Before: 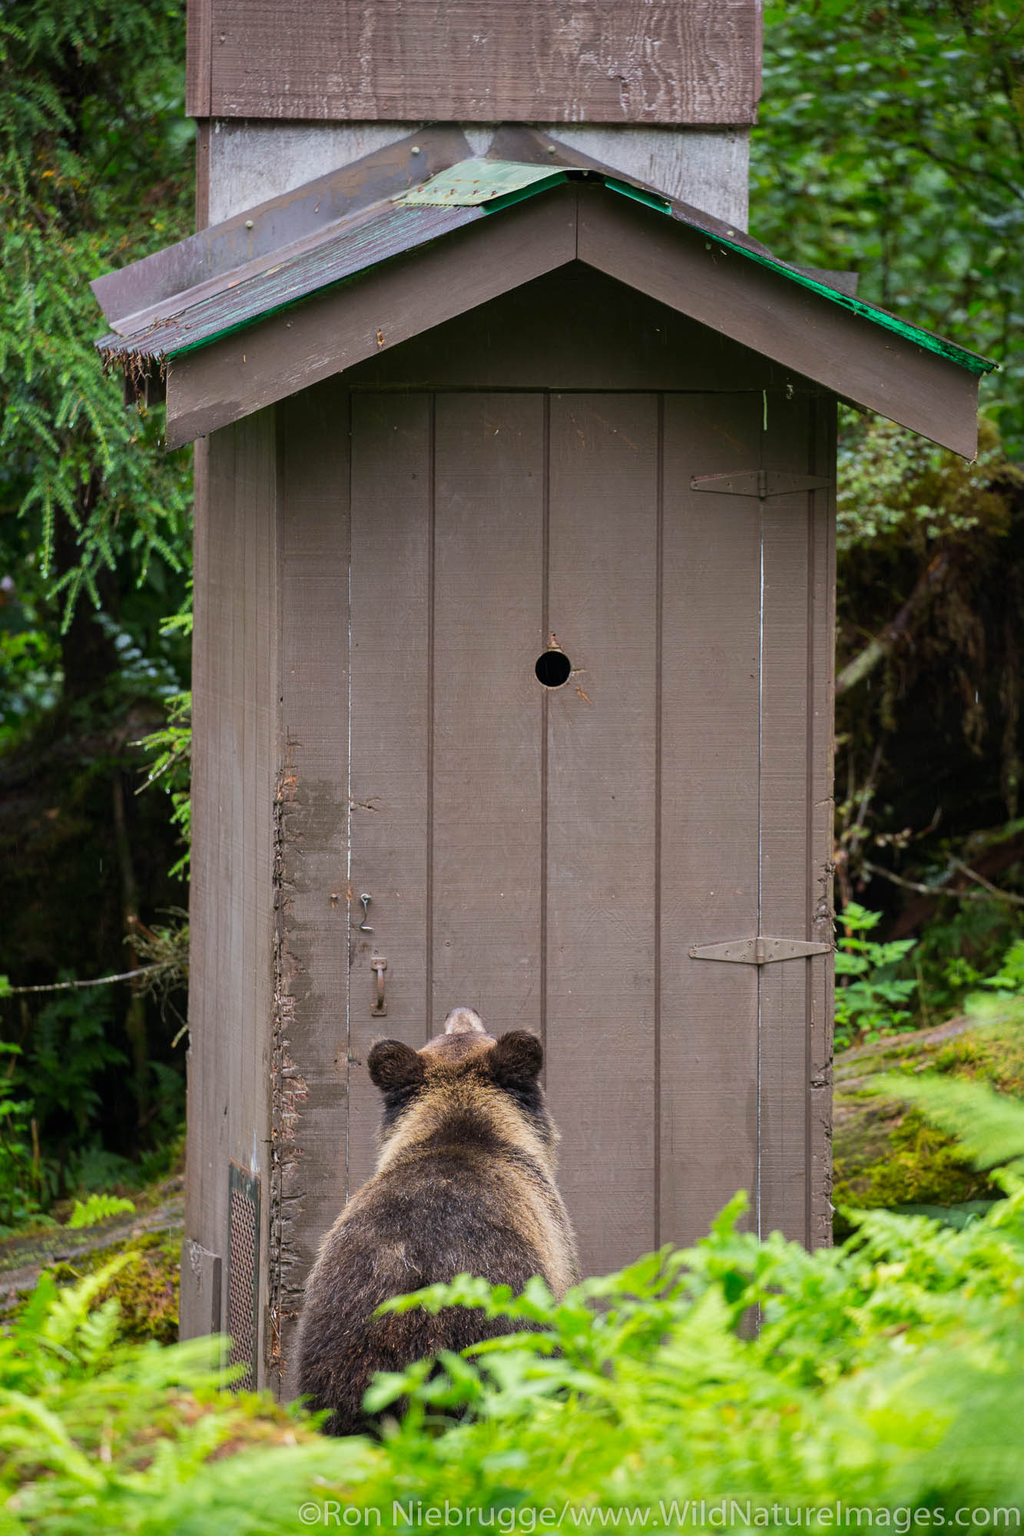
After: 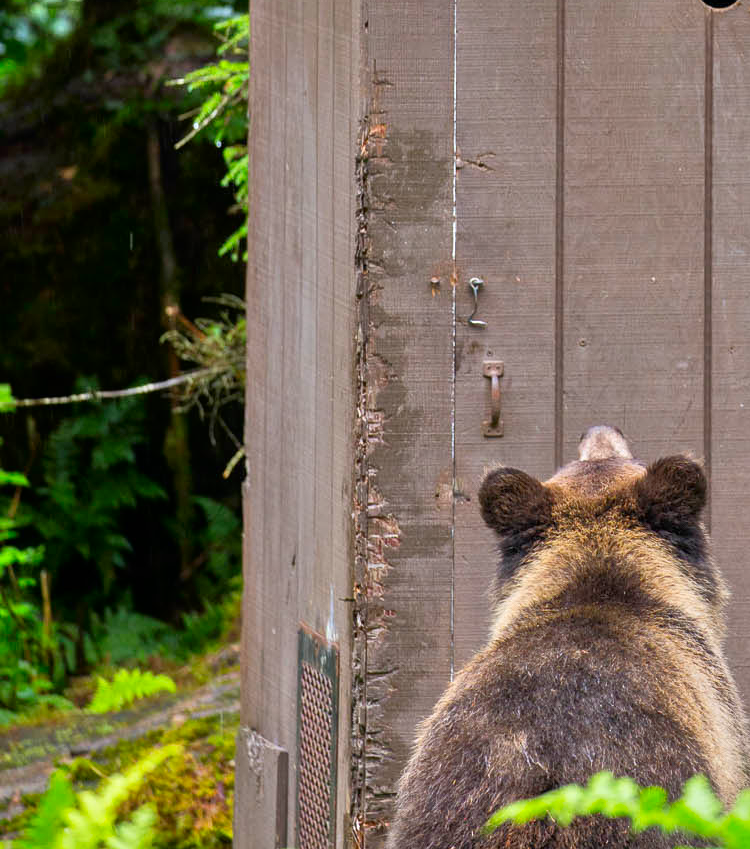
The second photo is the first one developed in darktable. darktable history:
levels: mode automatic, levels [0, 0.498, 1]
tone equalizer: -7 EV 0.161 EV, -6 EV 0.625 EV, -5 EV 1.19 EV, -4 EV 1.35 EV, -3 EV 1.13 EV, -2 EV 0.6 EV, -1 EV 0.158 EV
contrast brightness saturation: contrast 0.13, brightness -0.061, saturation 0.157
crop: top 44.326%, right 43.727%, bottom 13.212%
